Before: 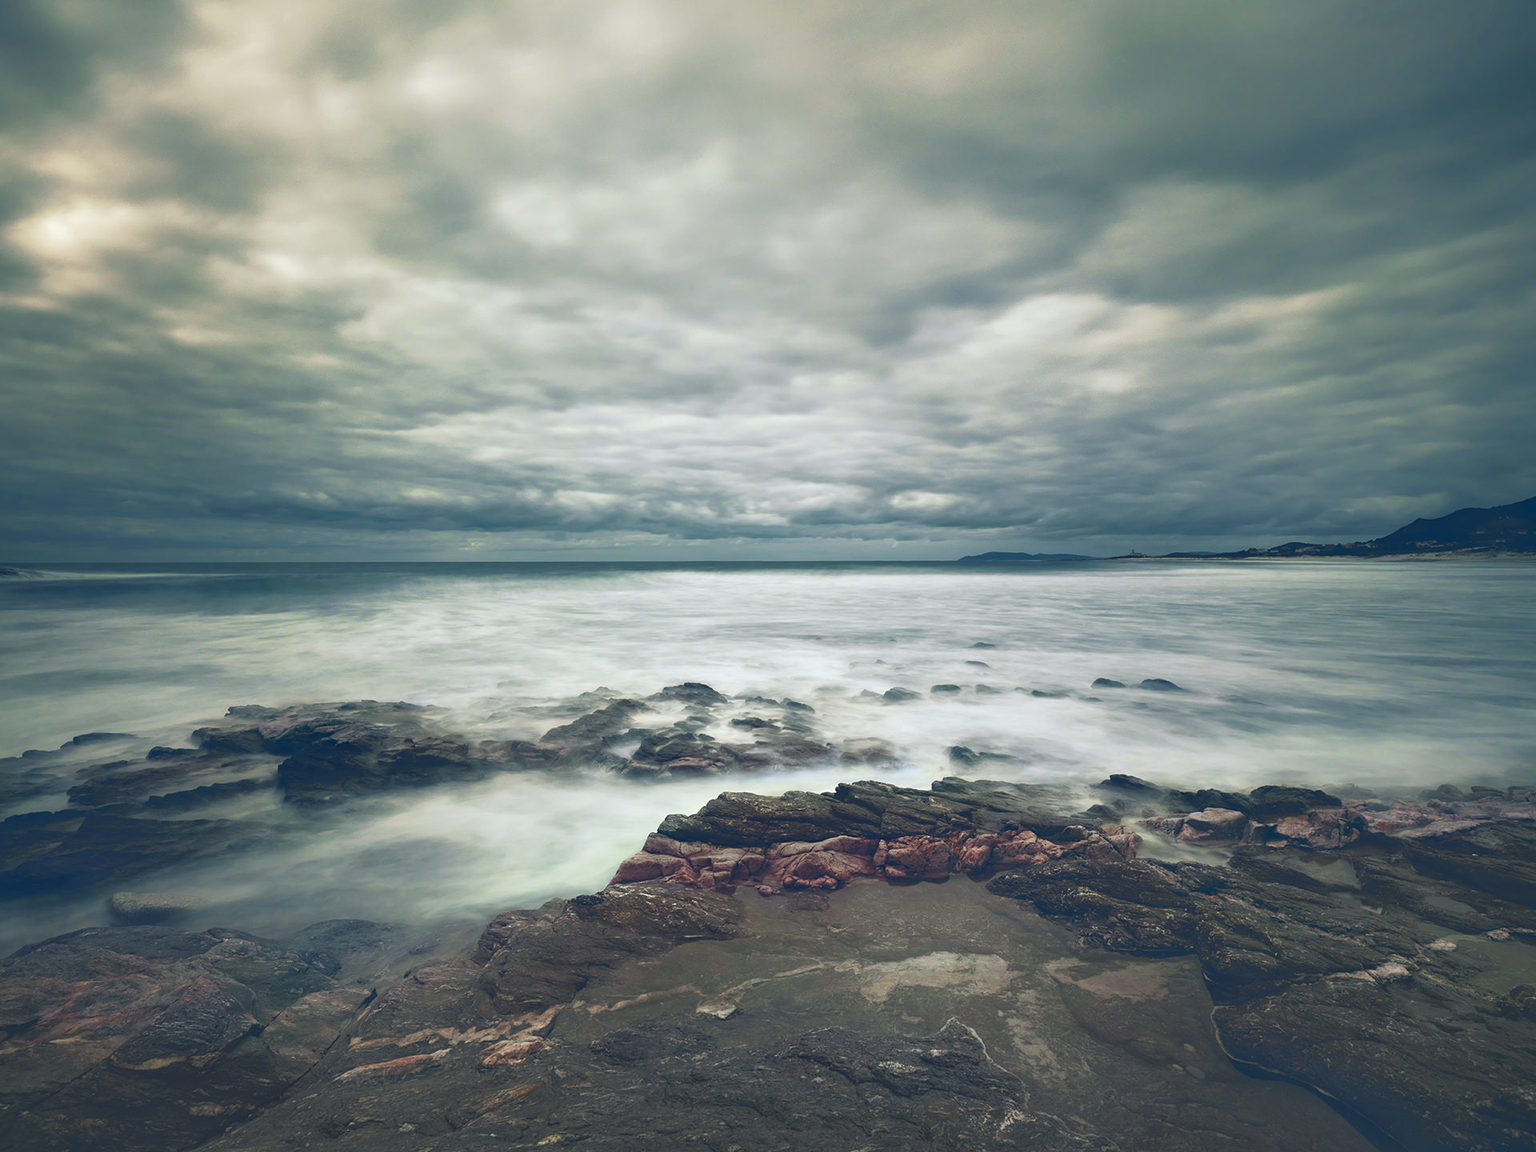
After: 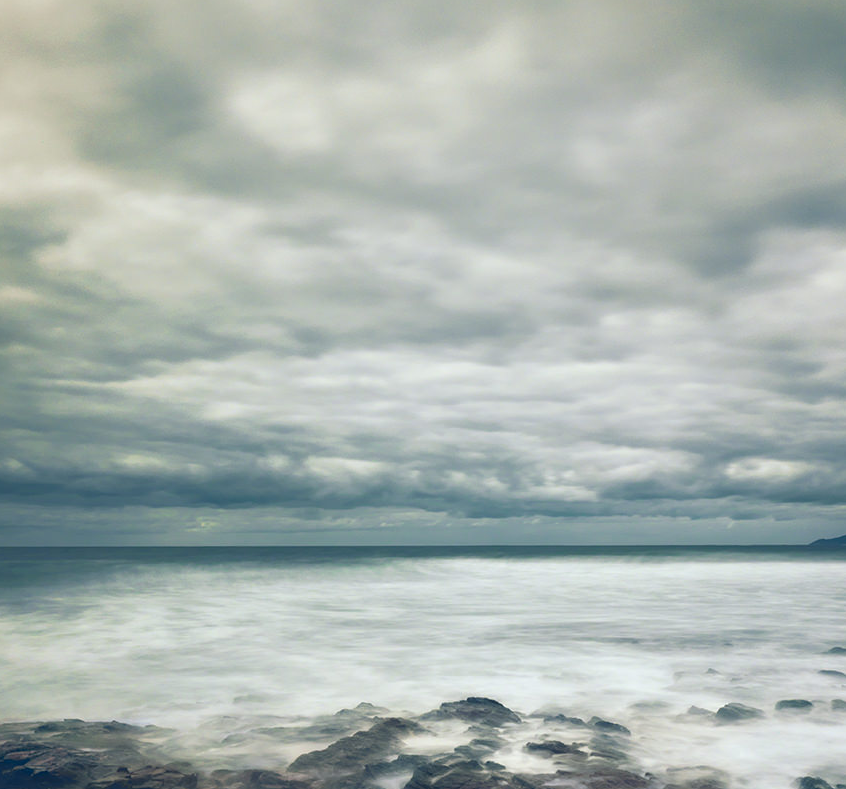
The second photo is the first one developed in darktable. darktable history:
crop: left 20.248%, top 10.86%, right 35.675%, bottom 34.321%
tone equalizer: on, module defaults
exposure: black level correction 0.001, compensate highlight preservation false
